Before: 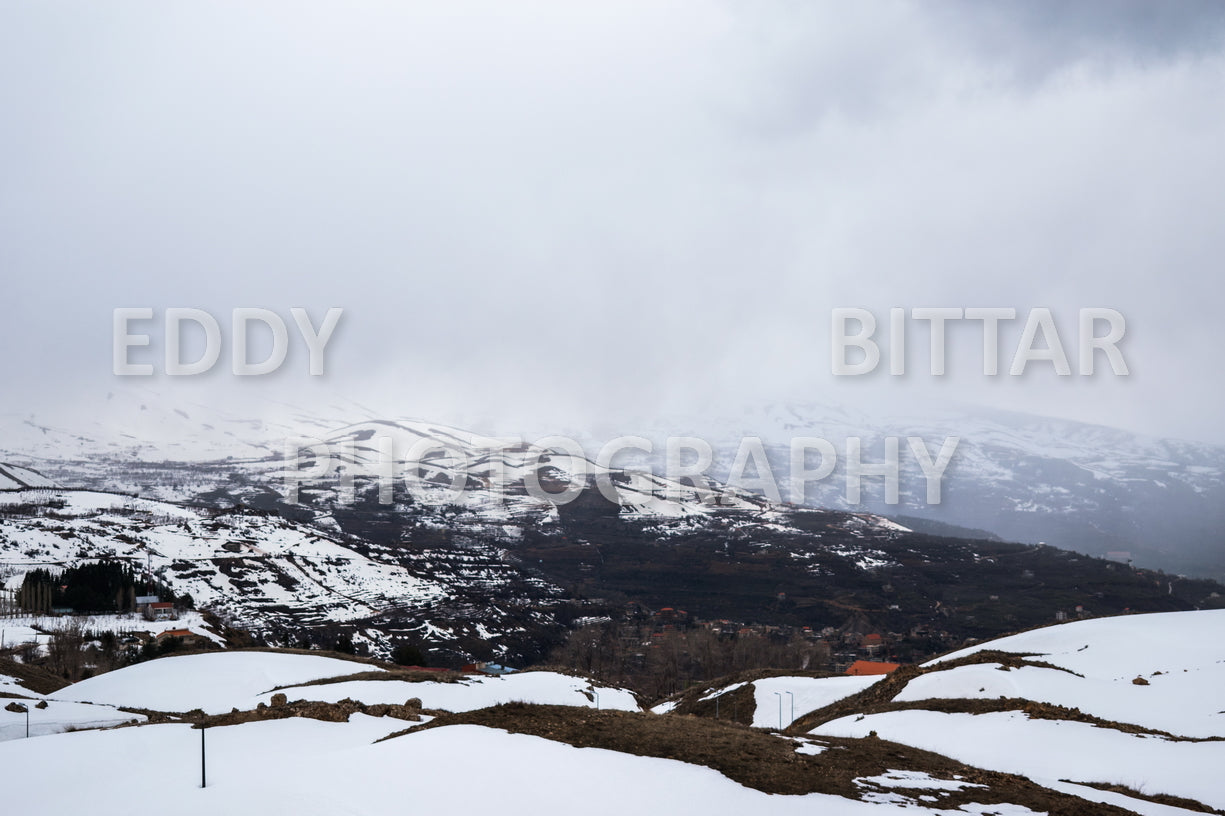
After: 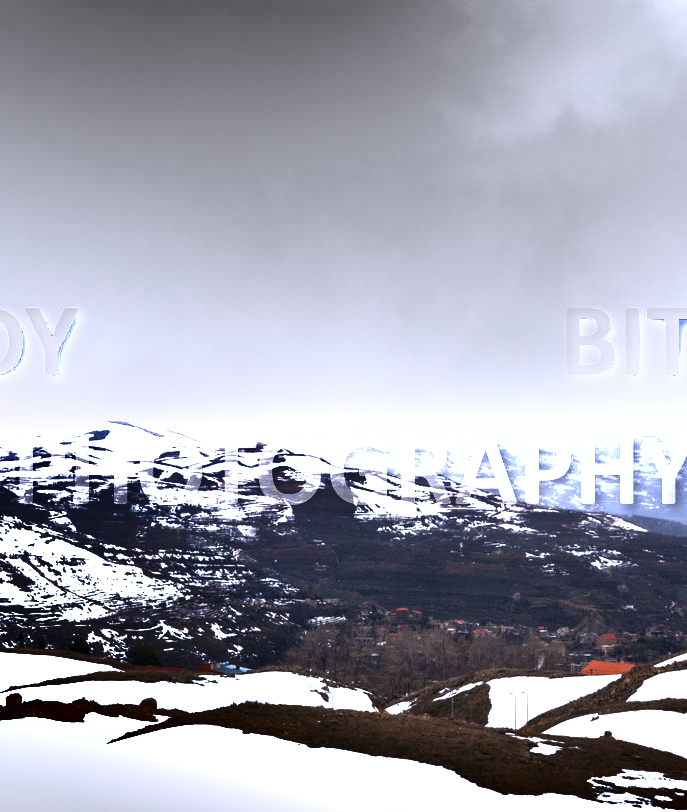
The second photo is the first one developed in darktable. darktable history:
crop: left 21.674%, right 22.086%
exposure: black level correction 0, exposure 1.1 EV, compensate highlight preservation false
white balance: red 1.004, blue 1.096
shadows and highlights: shadows 24.5, highlights -78.15, soften with gaussian
